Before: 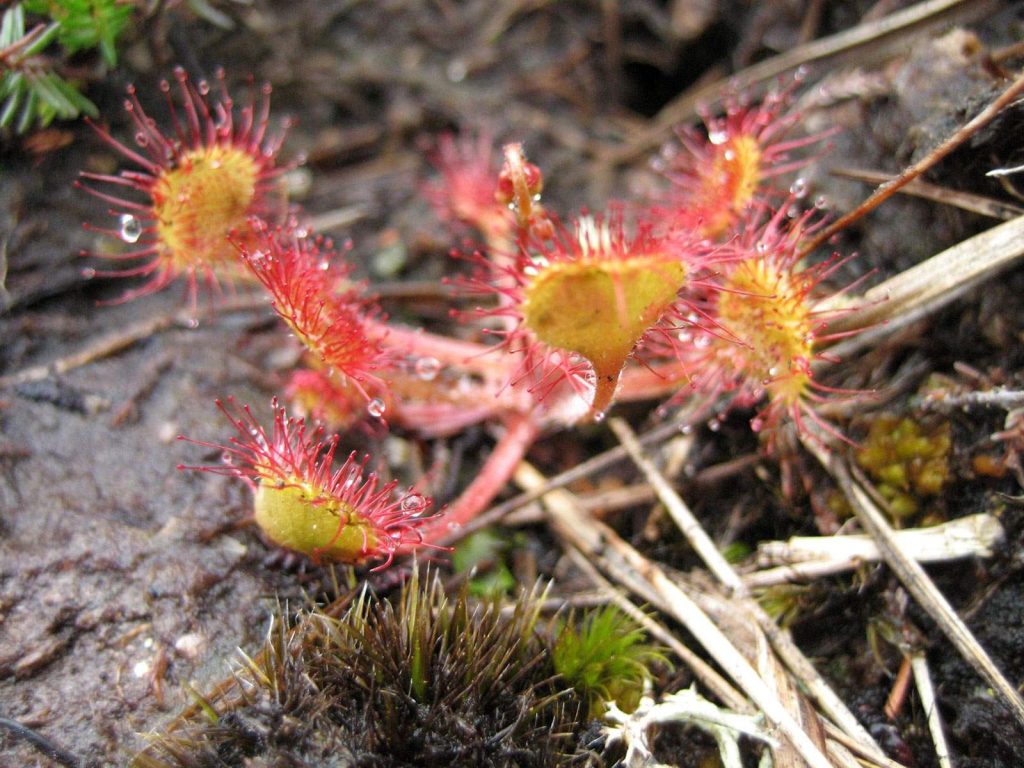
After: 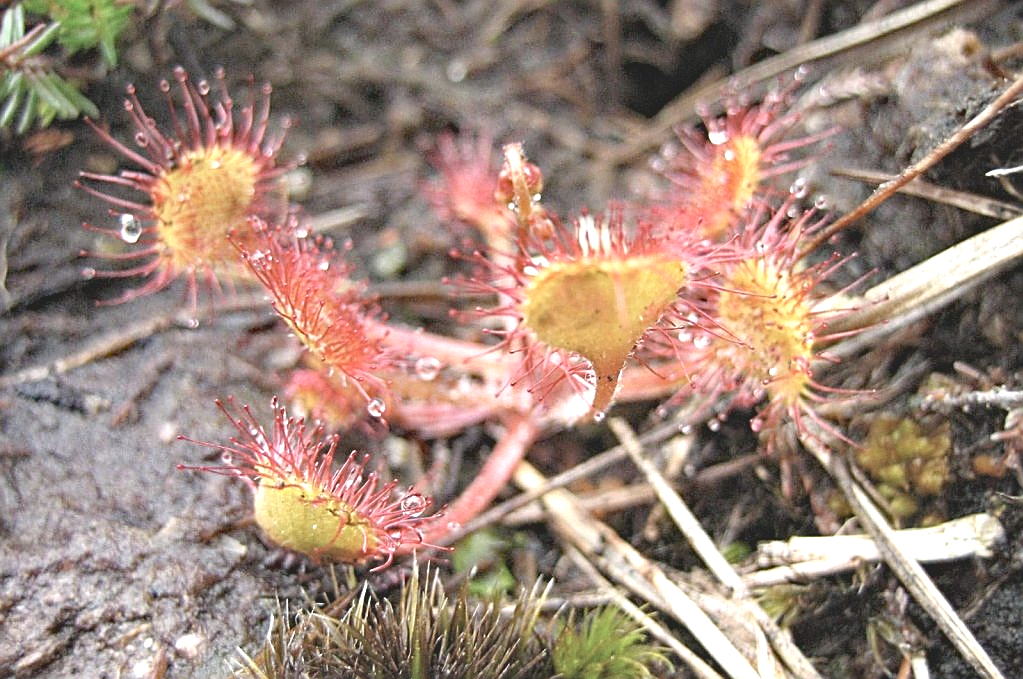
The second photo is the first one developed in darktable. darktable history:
contrast brightness saturation: contrast -0.261, saturation -0.448
crop and rotate: top 0%, bottom 11.464%
exposure: black level correction 0, exposure 1.099 EV, compensate highlight preservation false
haze removal: strength 0.281, distance 0.246, compatibility mode true, adaptive false
sharpen: amount 0.909
